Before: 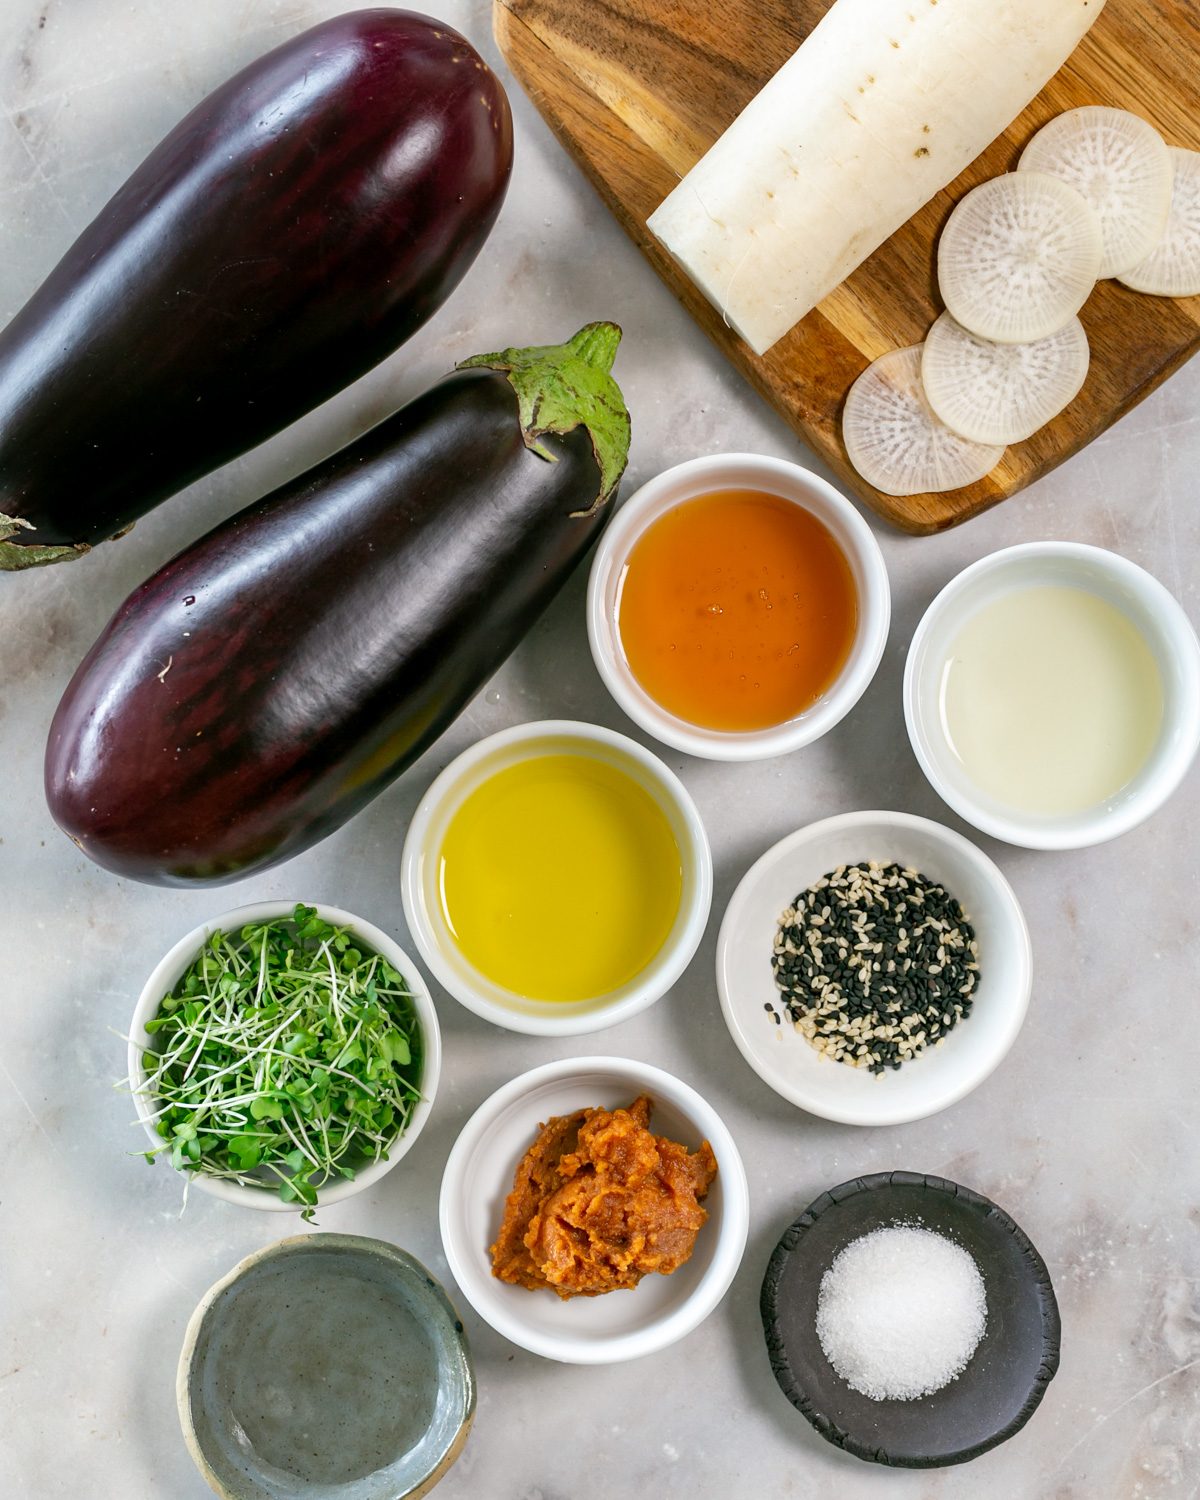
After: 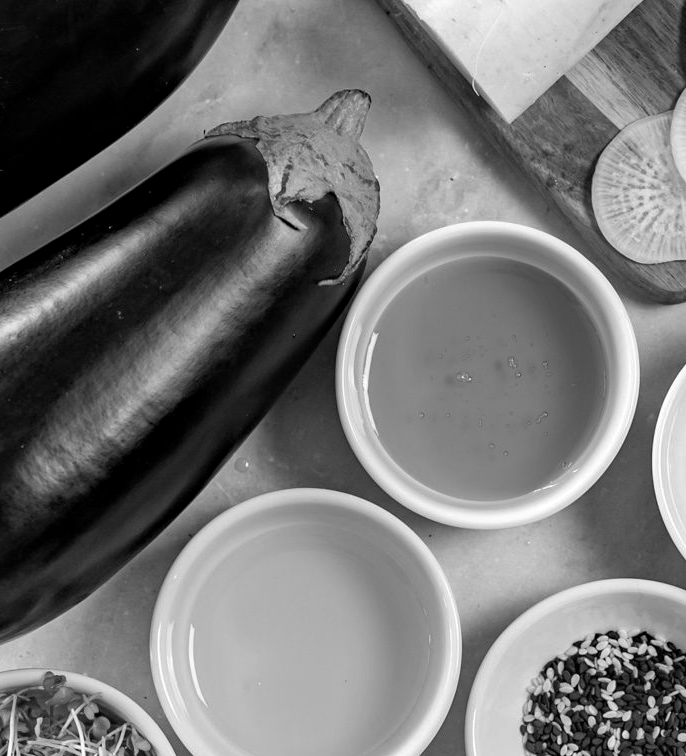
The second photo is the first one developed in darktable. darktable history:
crop: left 20.932%, top 15.471%, right 21.848%, bottom 34.081%
monochrome: on, module defaults
haze removal: strength 0.29, distance 0.25, compatibility mode true, adaptive false
